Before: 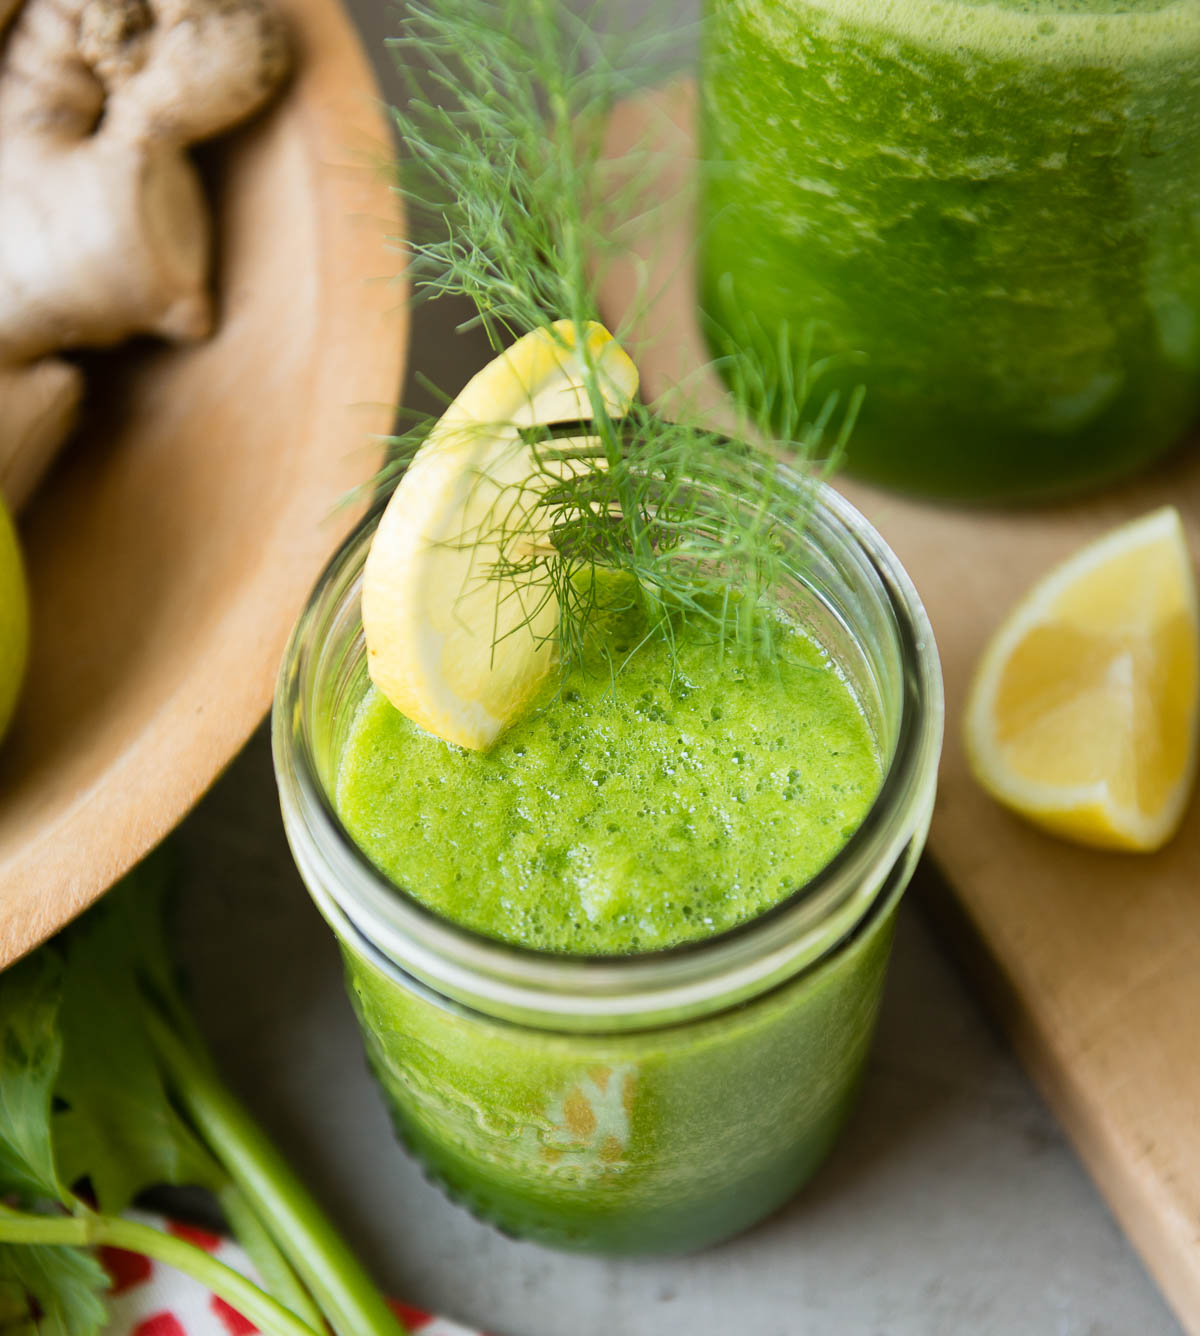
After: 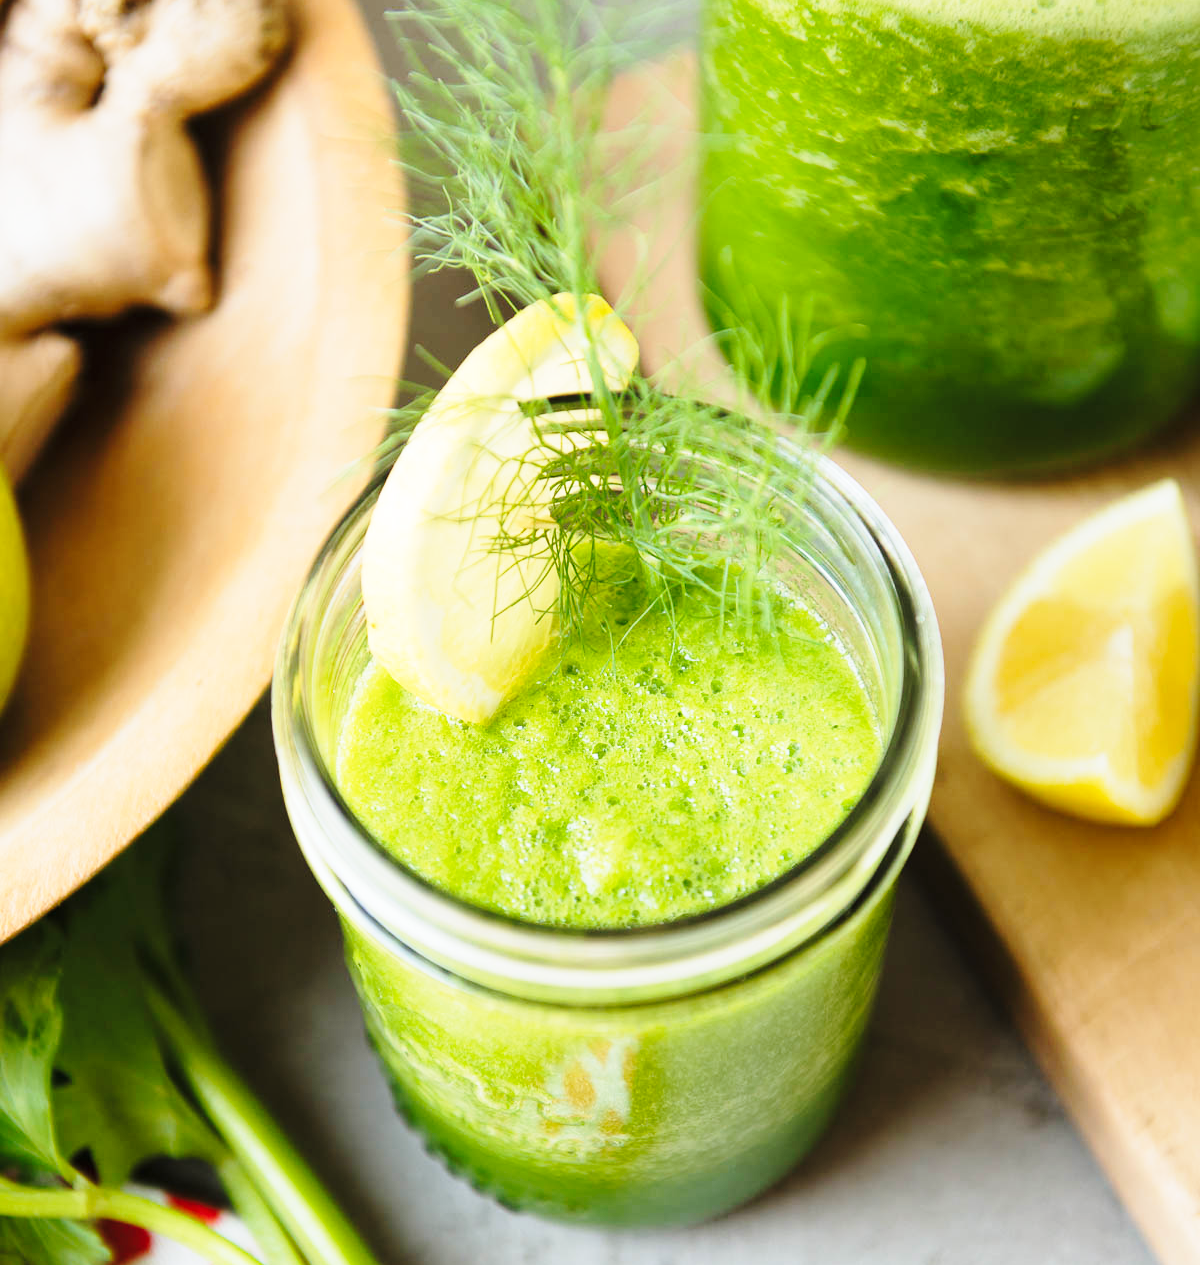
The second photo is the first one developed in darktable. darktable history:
base curve: curves: ch0 [(0, 0) (0.028, 0.03) (0.121, 0.232) (0.46, 0.748) (0.859, 0.968) (1, 1)], preserve colors none
contrast brightness saturation: contrast 0.051, brightness 0.06, saturation 0.012
crop and rotate: top 2.075%, bottom 3.184%
